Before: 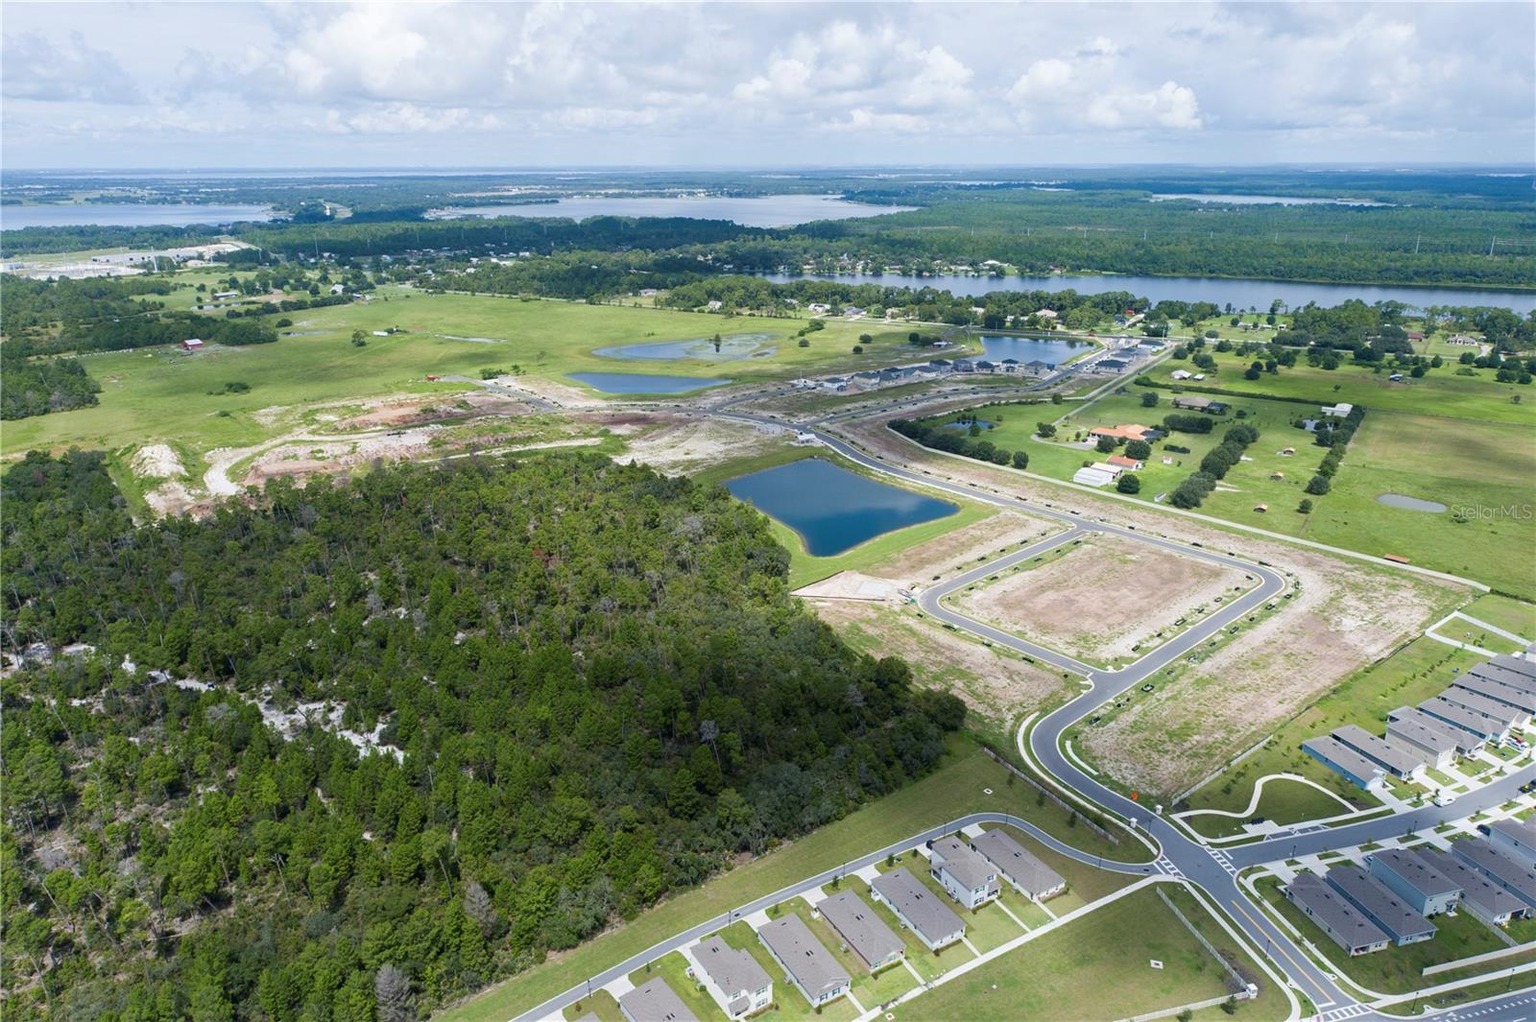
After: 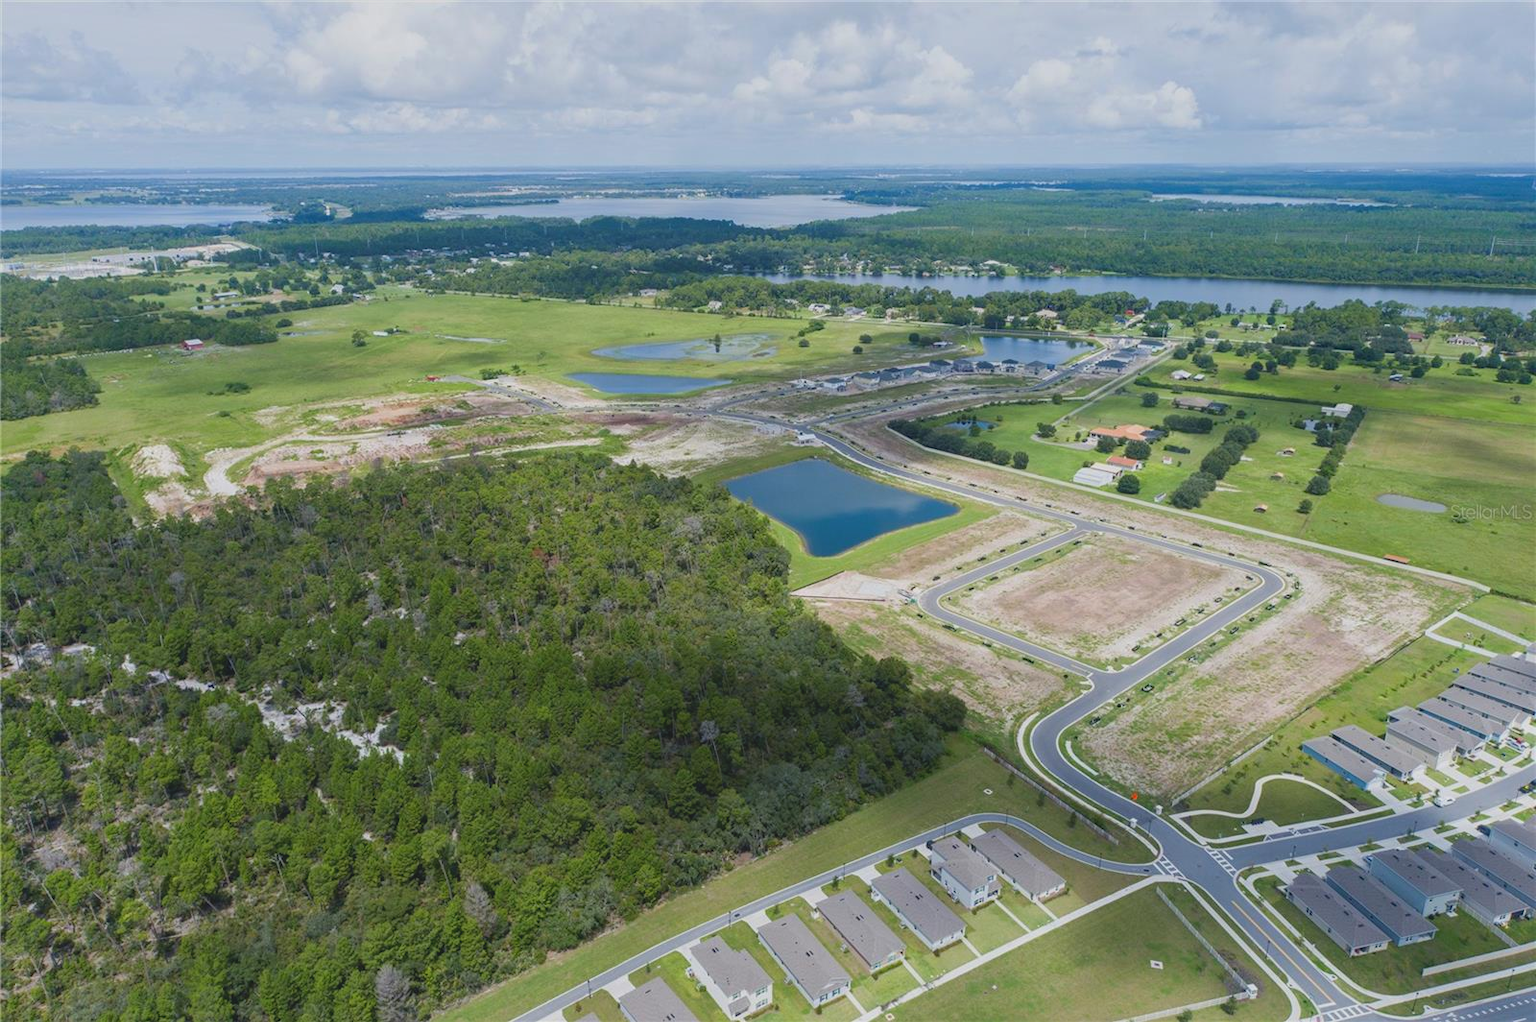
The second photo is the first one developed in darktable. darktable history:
contrast brightness saturation: contrast -0.295
local contrast: on, module defaults
